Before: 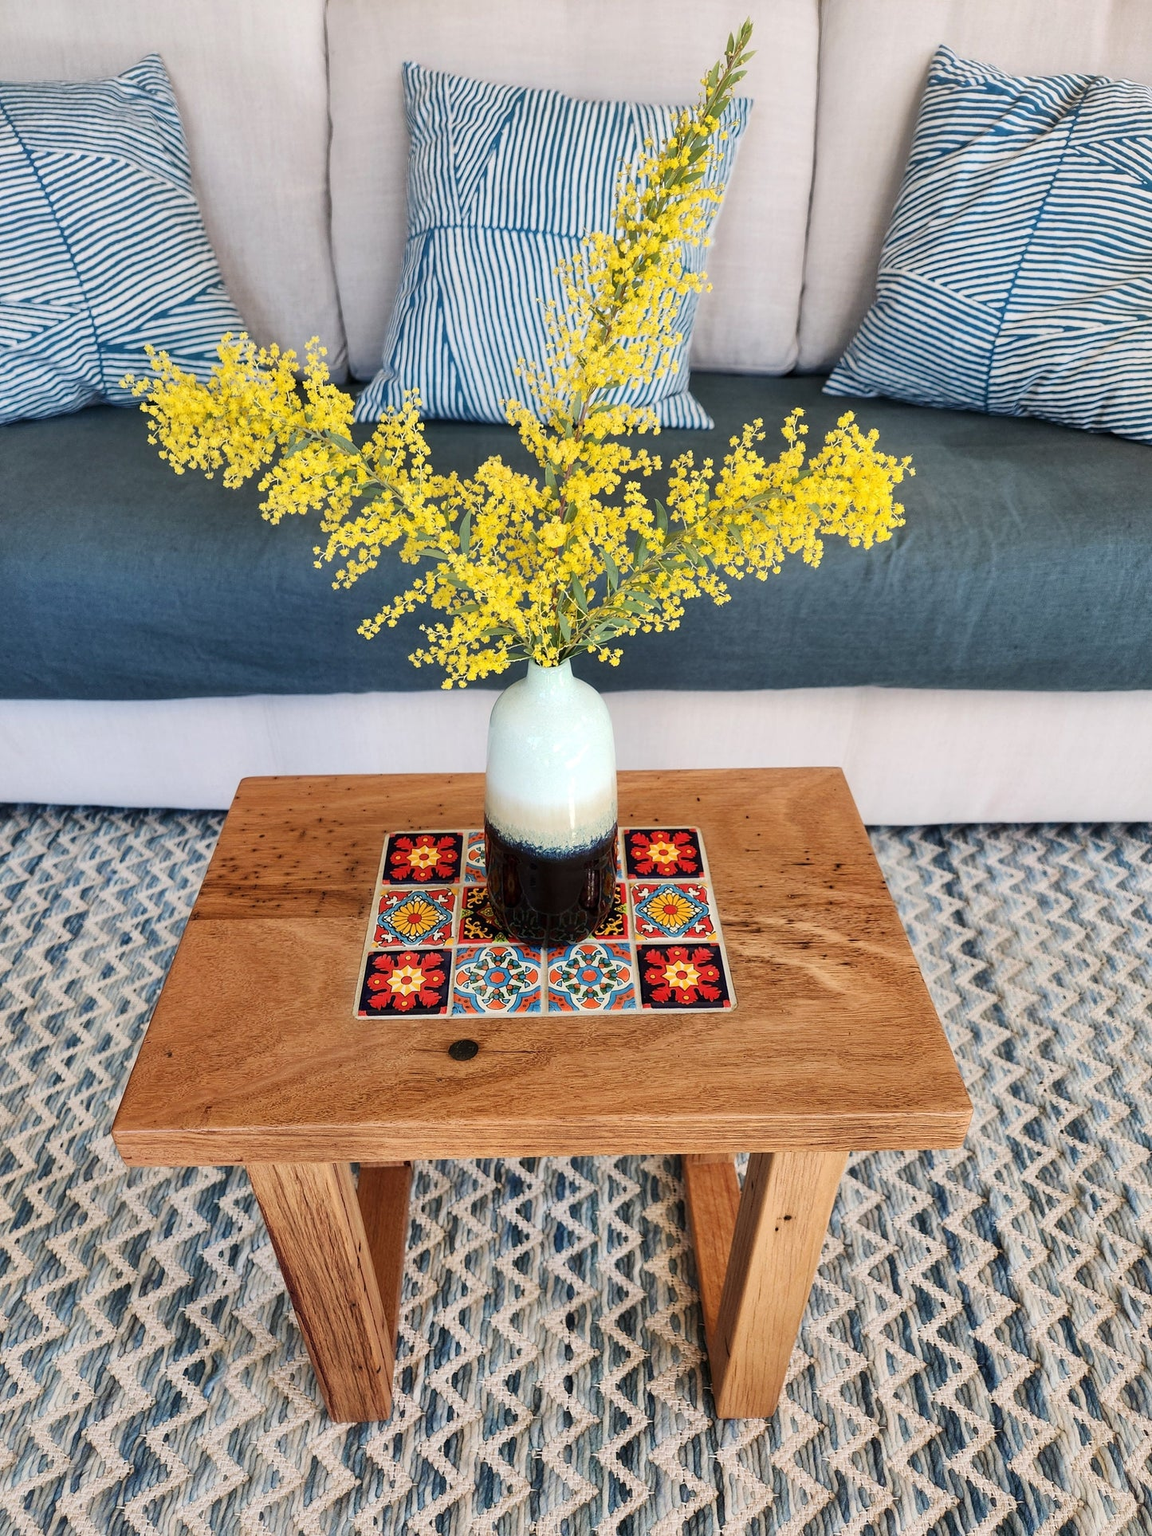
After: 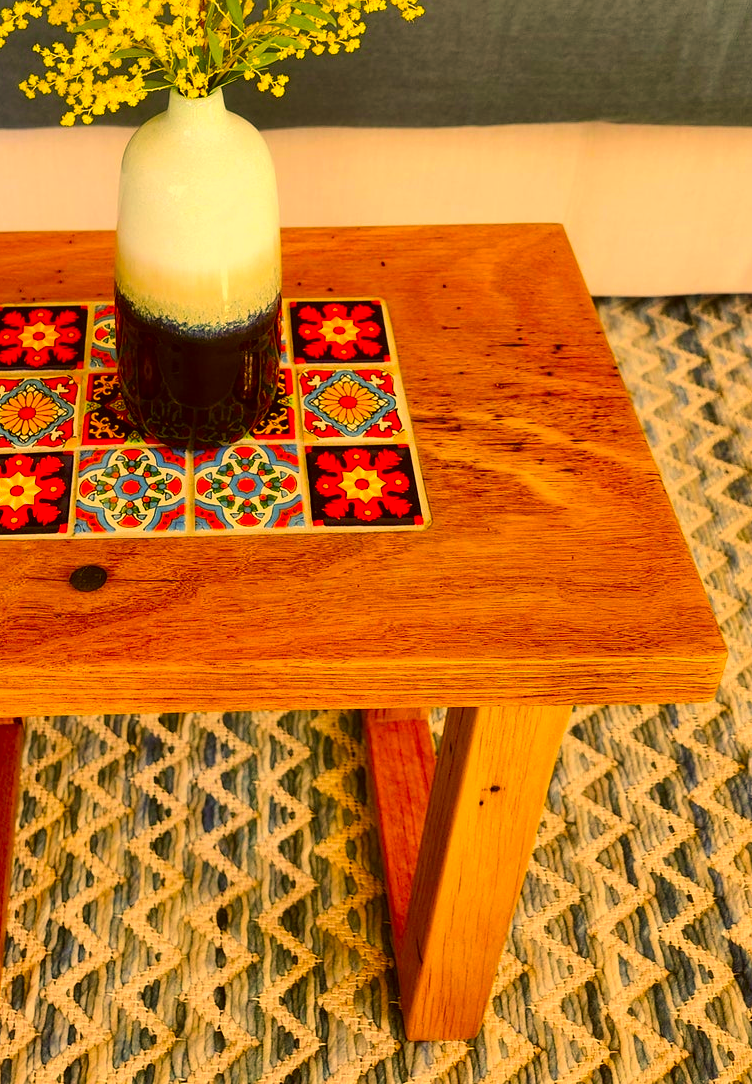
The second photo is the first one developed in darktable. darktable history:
crop: left 34.183%, top 38.371%, right 13.761%, bottom 5.372%
color correction: highlights a* 10.78, highlights b* 29.94, shadows a* 2.69, shadows b* 16.72, saturation 1.75
